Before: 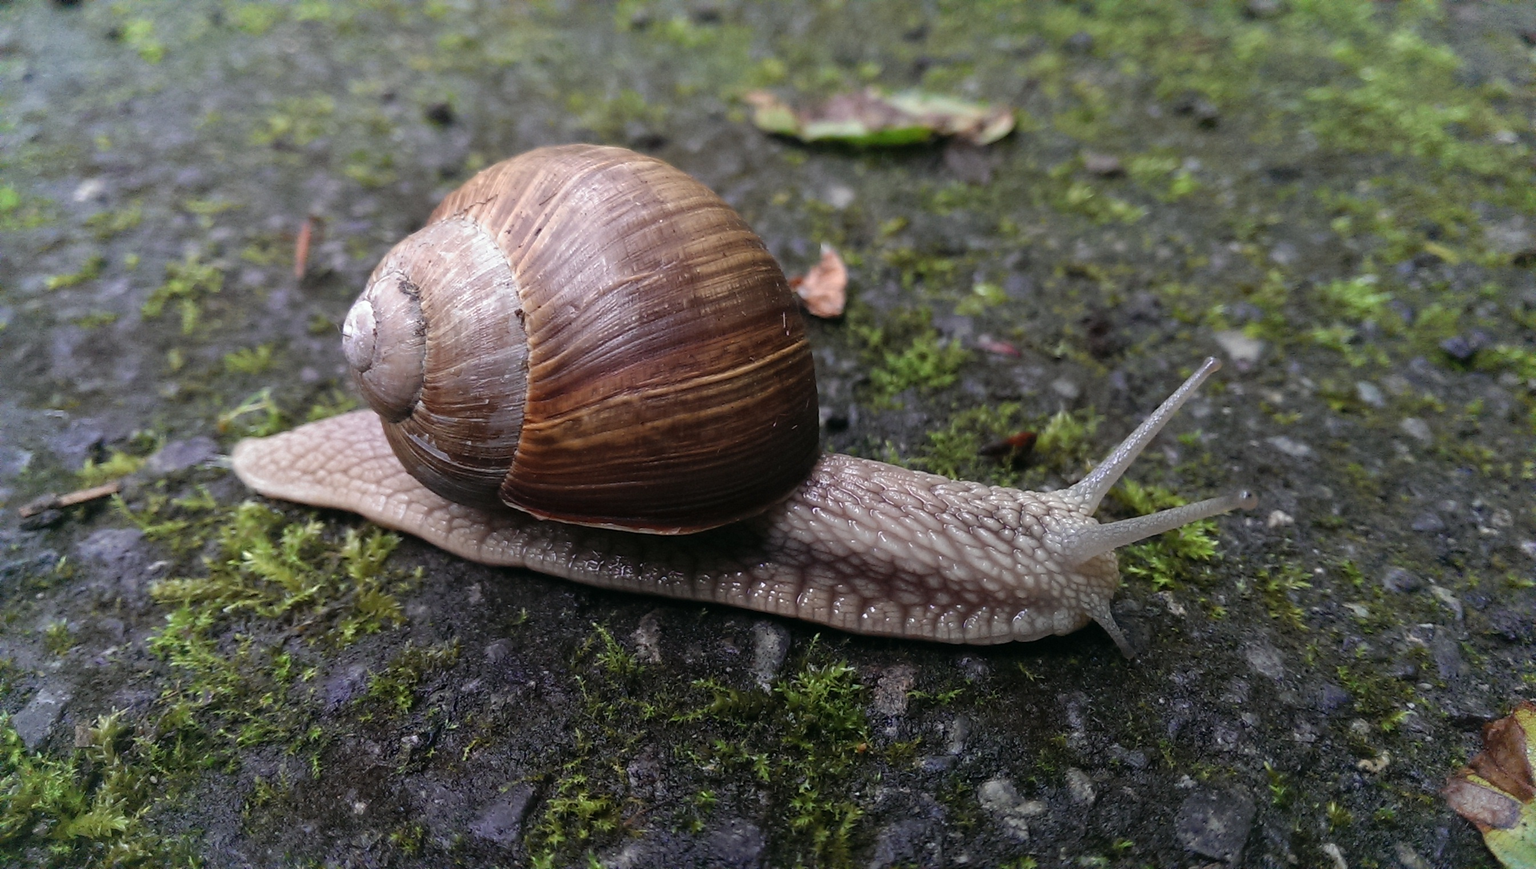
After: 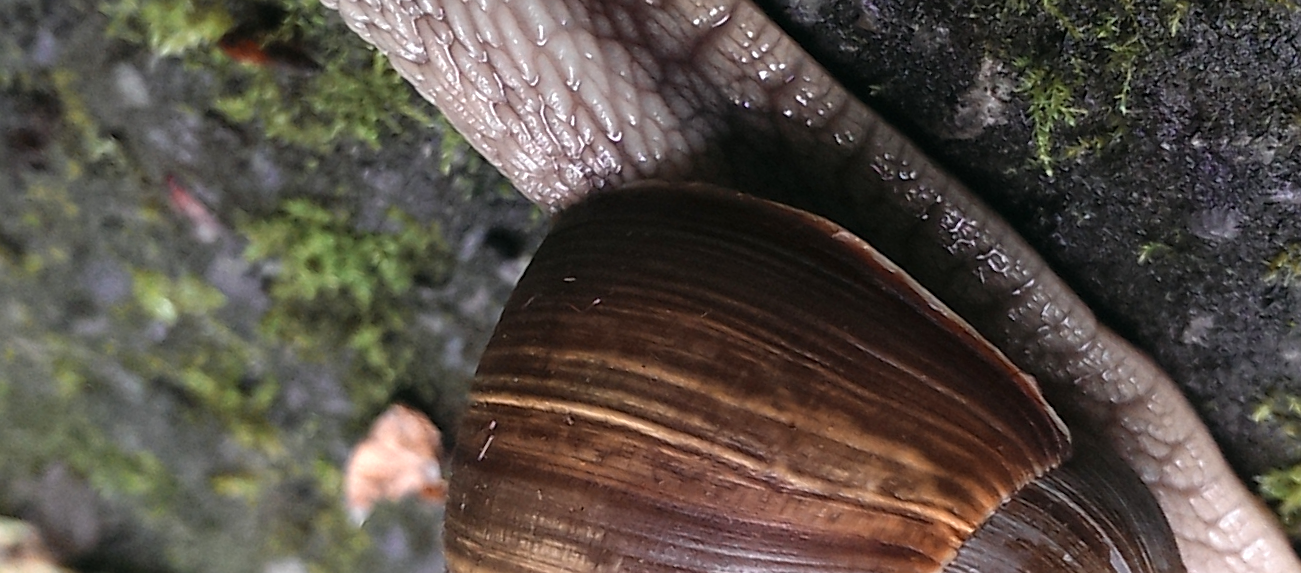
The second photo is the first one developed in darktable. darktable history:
exposure: black level correction 0, exposure 0.393 EV, compensate highlight preservation false
color zones: curves: ch0 [(0.018, 0.548) (0.197, 0.654) (0.425, 0.447) (0.605, 0.658) (0.732, 0.579)]; ch1 [(0.105, 0.531) (0.224, 0.531) (0.386, 0.39) (0.618, 0.456) (0.732, 0.456) (0.956, 0.421)]; ch2 [(0.039, 0.583) (0.215, 0.465) (0.399, 0.544) (0.465, 0.548) (0.614, 0.447) (0.724, 0.43) (0.882, 0.623) (0.956, 0.632)]
sharpen: amount 0.209
crop and rotate: angle 147.99°, left 9.126%, top 15.606%, right 4.436%, bottom 16.977%
